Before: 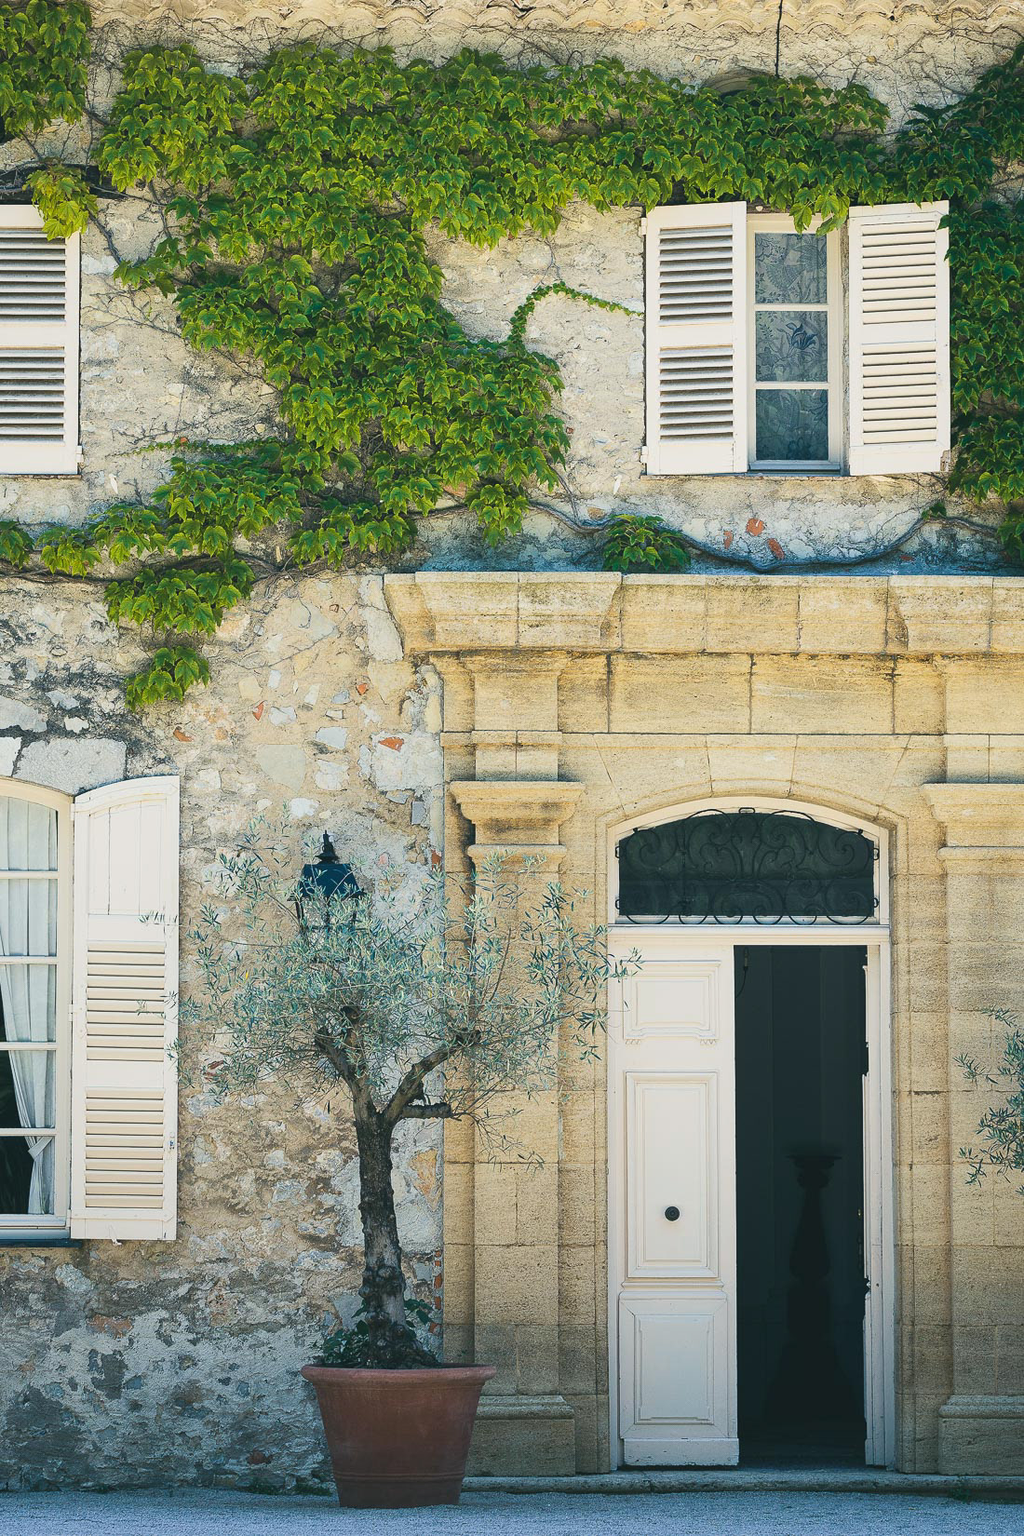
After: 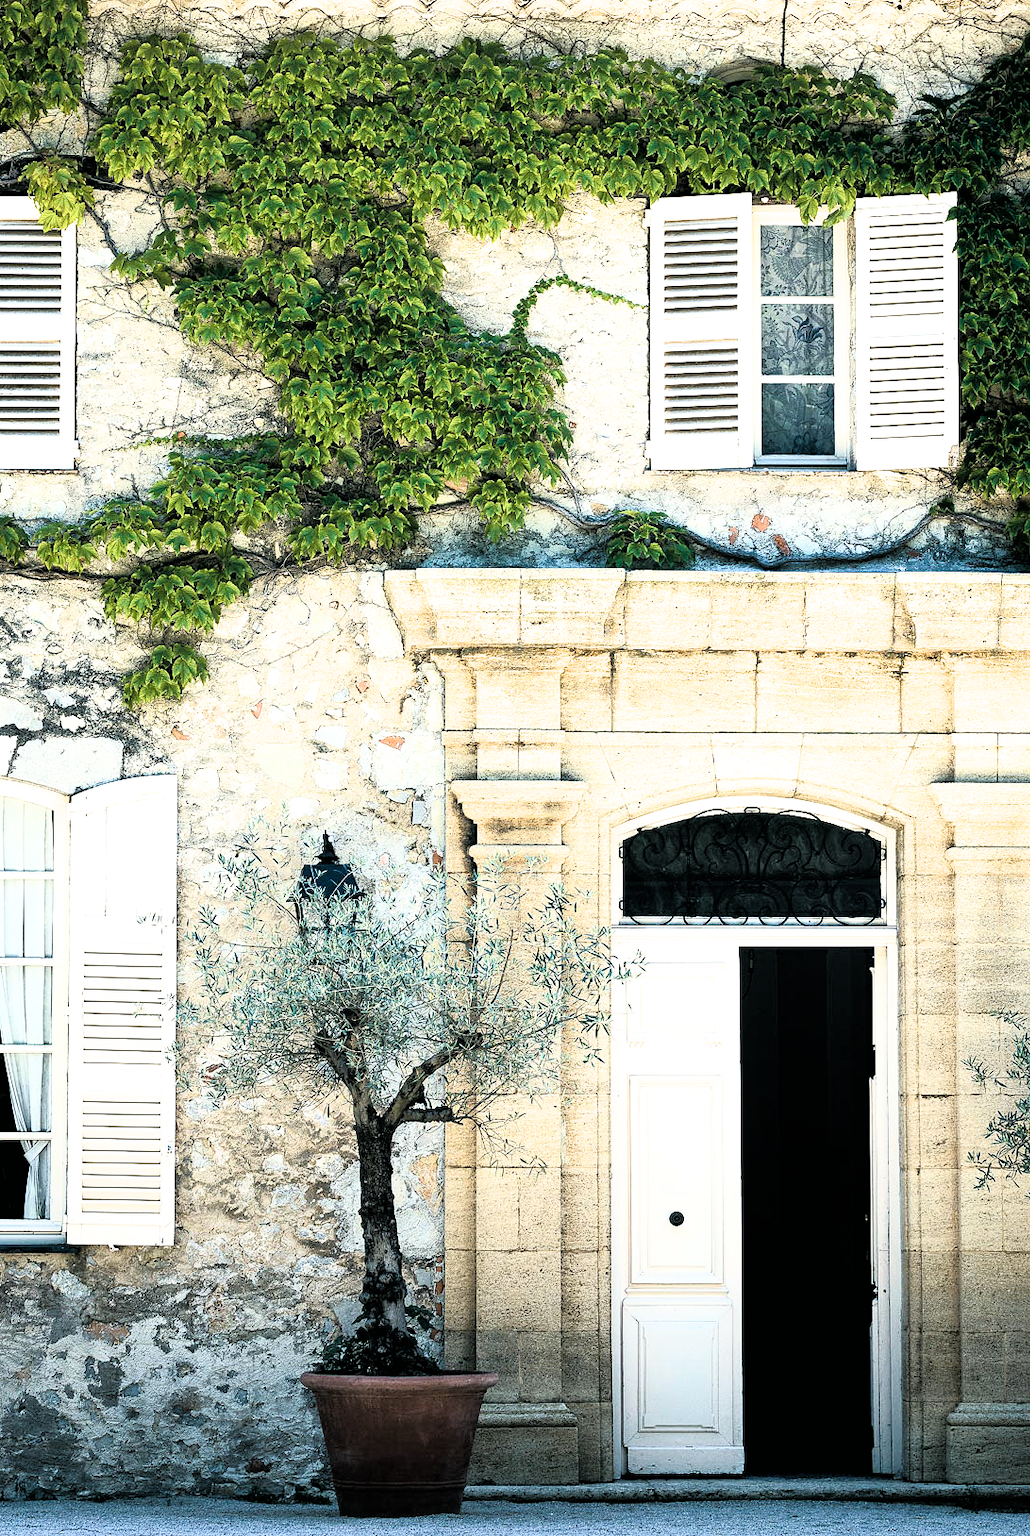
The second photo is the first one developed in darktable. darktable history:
crop: left 0.505%, top 0.766%, right 0.198%, bottom 0.543%
tone equalizer: -8 EV -0.439 EV, -7 EV -0.364 EV, -6 EV -0.312 EV, -5 EV -0.24 EV, -3 EV 0.217 EV, -2 EV 0.361 EV, -1 EV 0.366 EV, +0 EV 0.442 EV, smoothing 1
shadows and highlights: shadows 0.516, highlights 38.01
filmic rgb: black relative exposure -3.51 EV, white relative exposure 2.28 EV, threshold 2.94 EV, hardness 3.41, enable highlight reconstruction true
